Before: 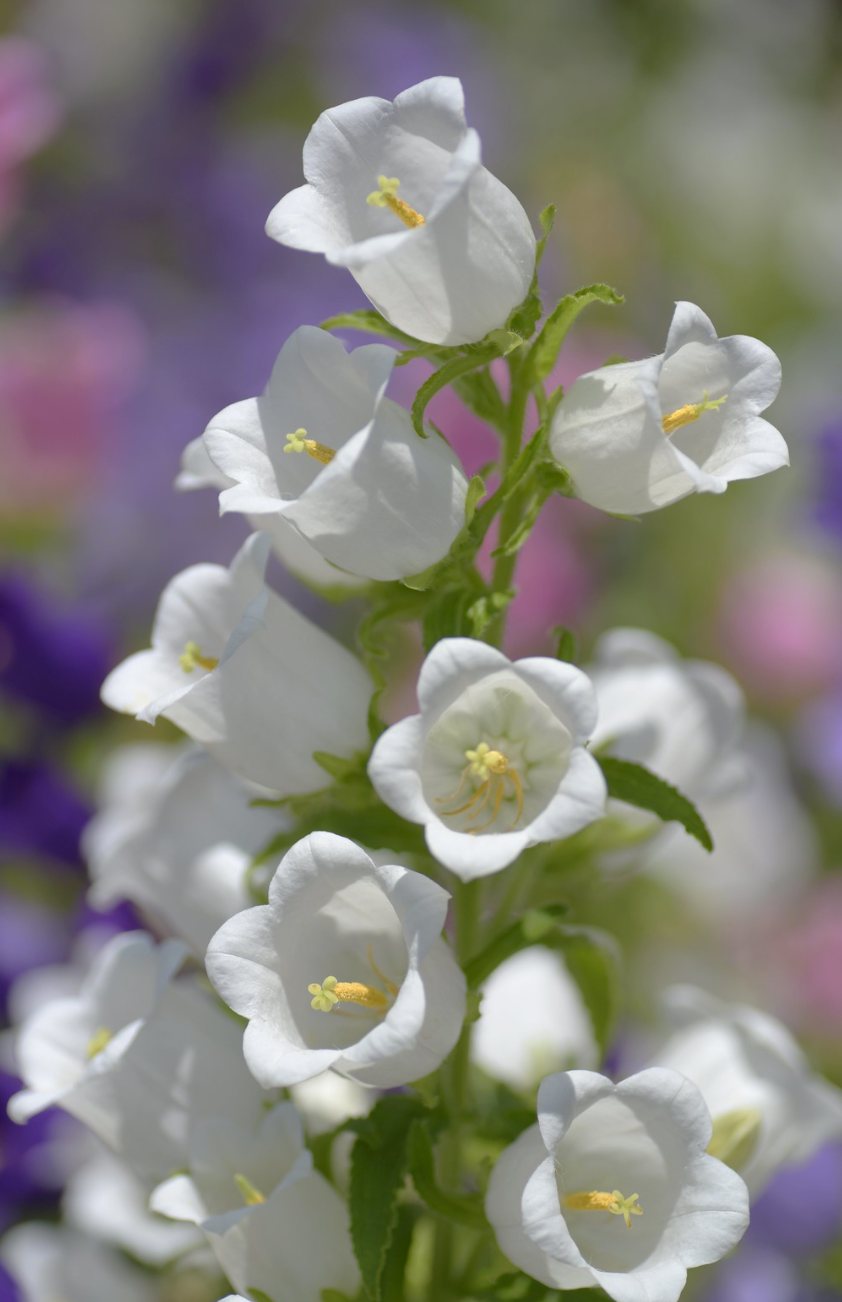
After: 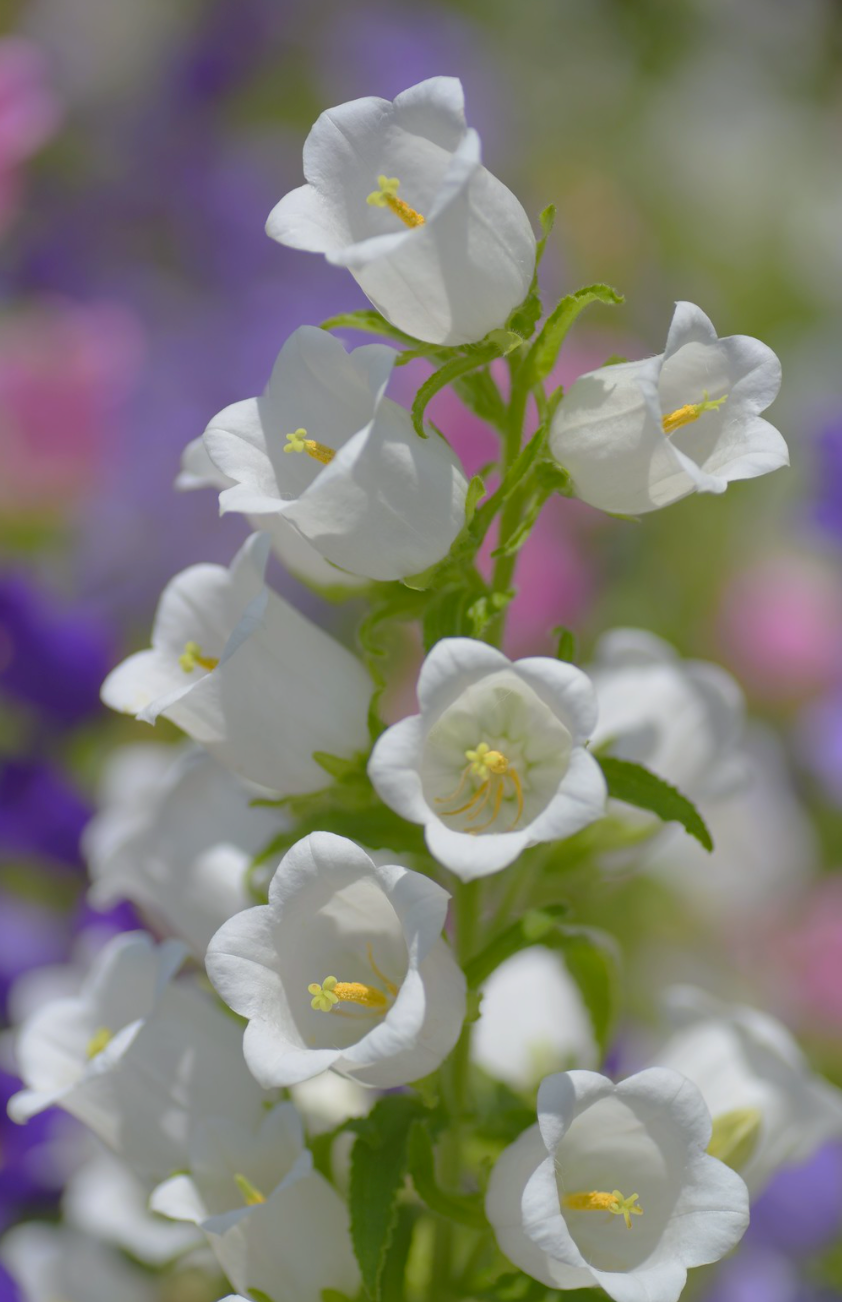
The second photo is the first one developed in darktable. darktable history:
contrast brightness saturation: contrast -0.177, saturation 0.189
